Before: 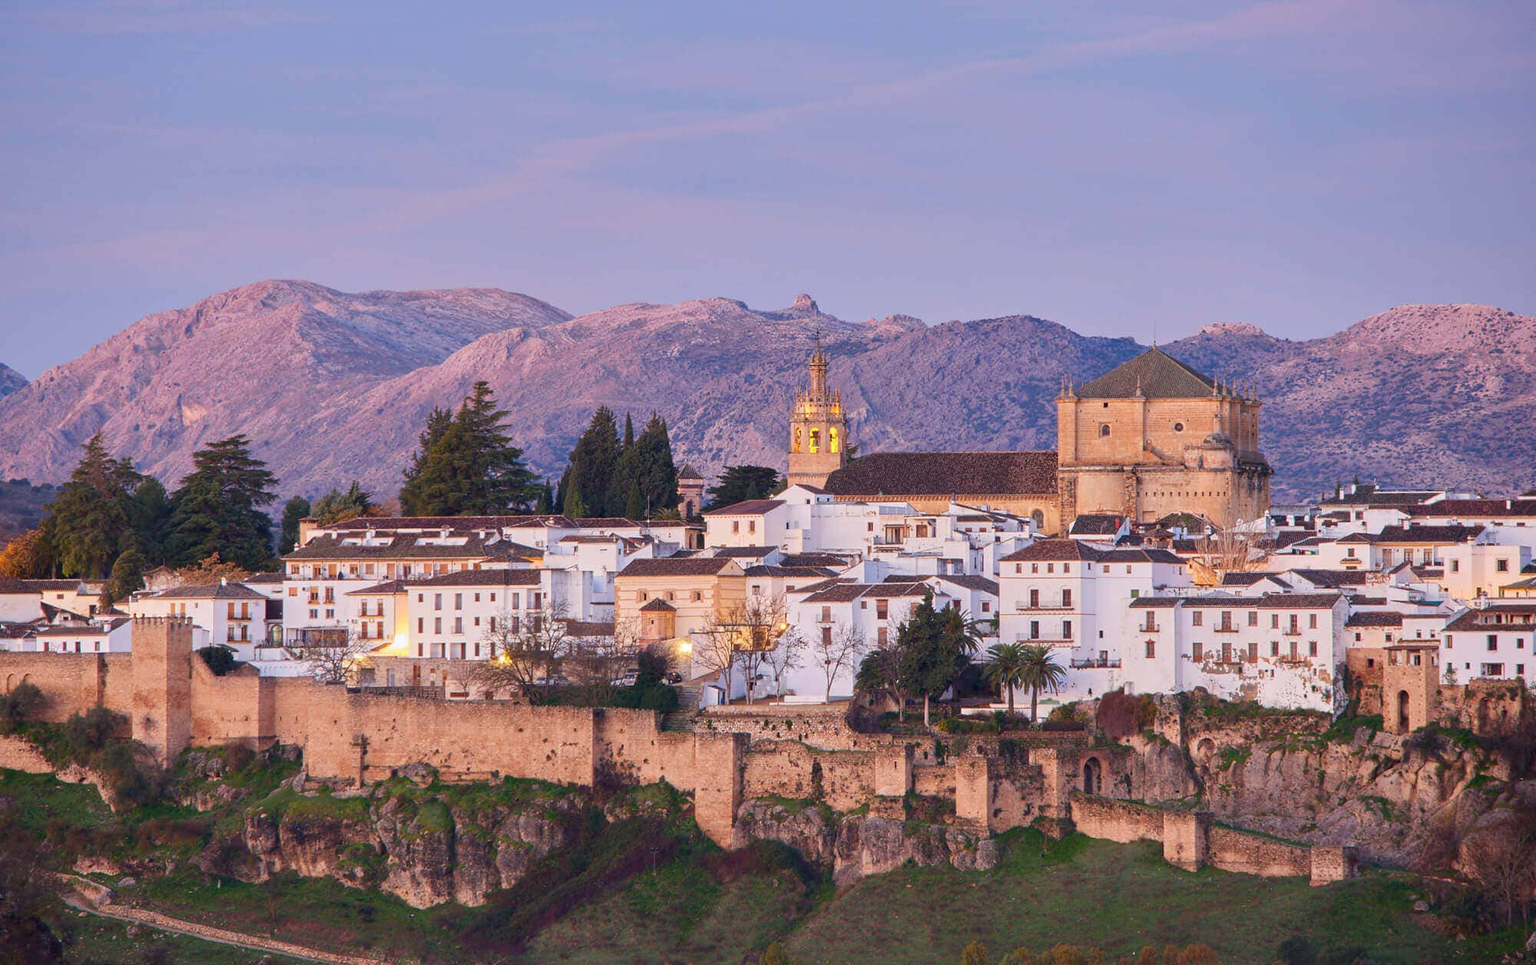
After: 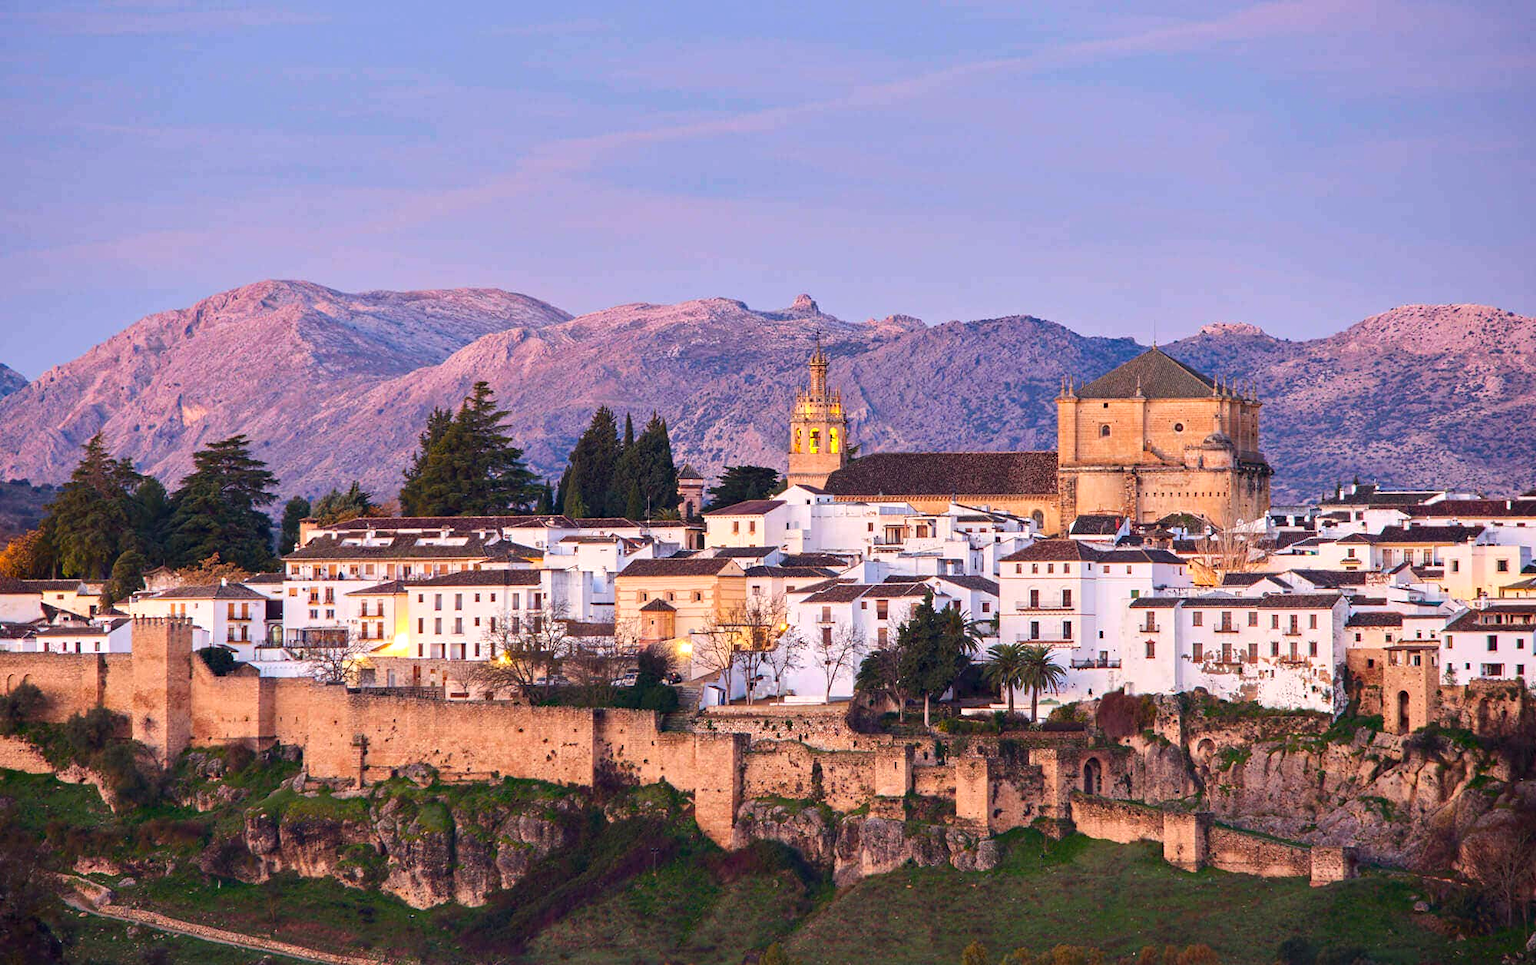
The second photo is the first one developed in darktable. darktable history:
color correction: highlights a* 0.816, highlights b* 2.78, saturation 1.1
haze removal: compatibility mode true, adaptive false
rotate and perspective: automatic cropping original format, crop left 0, crop top 0
tone equalizer: -8 EV -0.417 EV, -7 EV -0.389 EV, -6 EV -0.333 EV, -5 EV -0.222 EV, -3 EV 0.222 EV, -2 EV 0.333 EV, -1 EV 0.389 EV, +0 EV 0.417 EV, edges refinement/feathering 500, mask exposure compensation -1.57 EV, preserve details no
